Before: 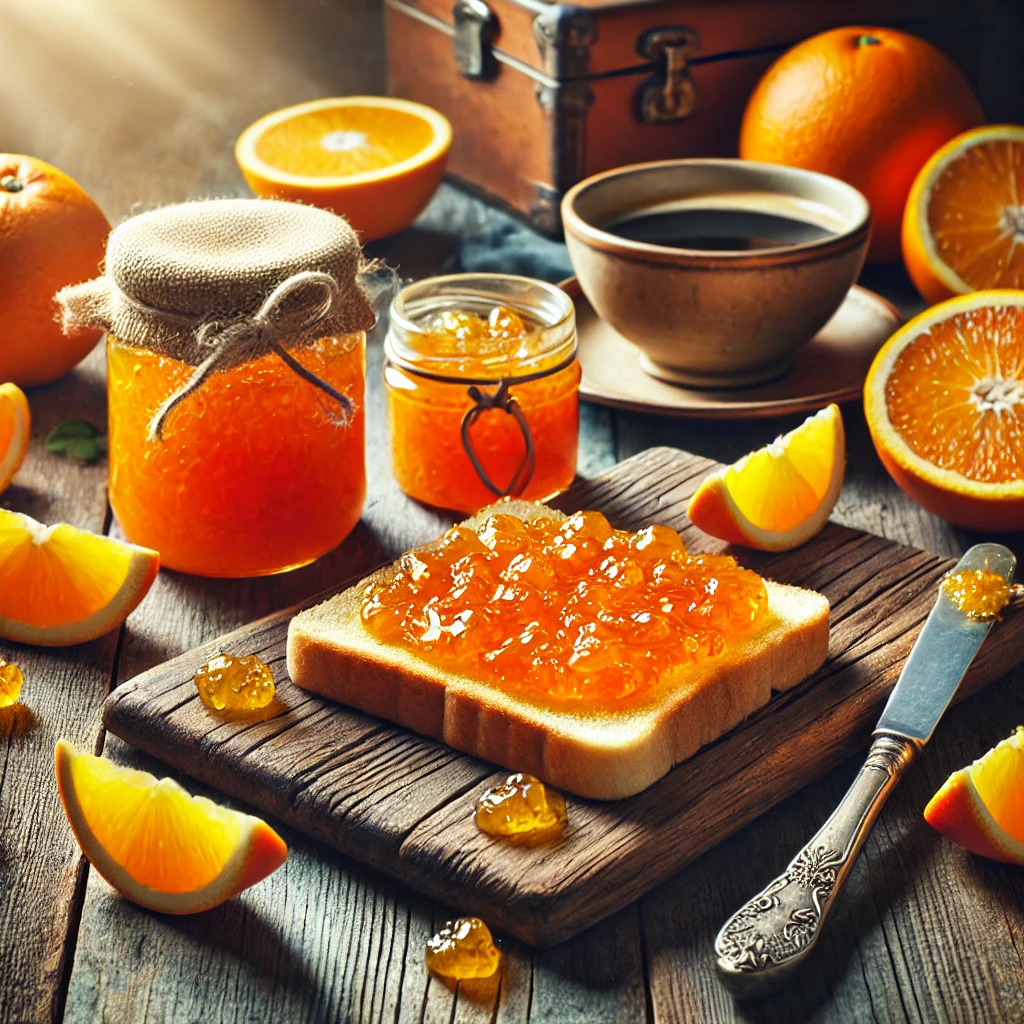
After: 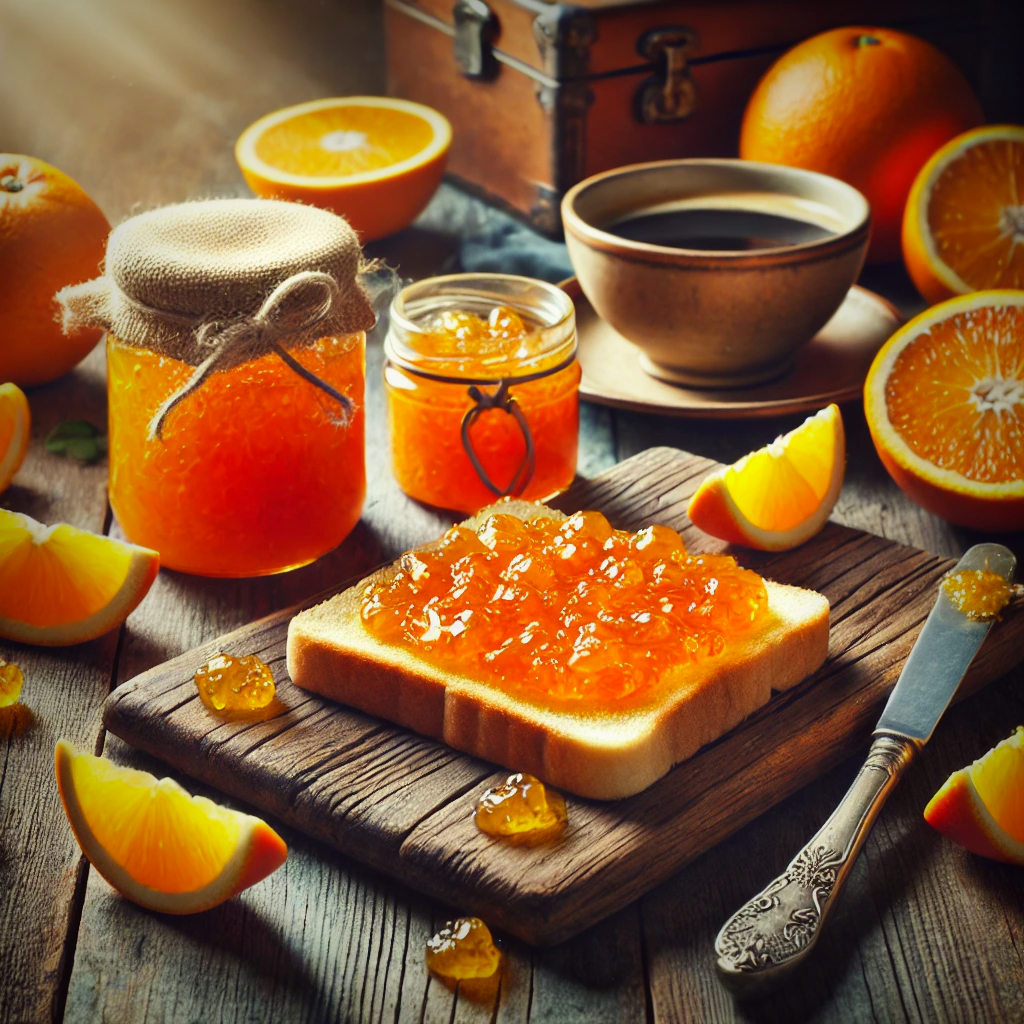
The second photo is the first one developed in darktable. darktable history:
contrast equalizer: octaves 7, y [[0.502, 0.505, 0.512, 0.529, 0.564, 0.588], [0.5 ×6], [0.502, 0.505, 0.512, 0.529, 0.564, 0.588], [0, 0.001, 0.001, 0.004, 0.008, 0.011], [0, 0.001, 0.001, 0.004, 0.008, 0.011]], mix -1
base curve: curves: ch0 [(0, 0) (0.297, 0.298) (1, 1)], preserve colors none
color correction: highlights a* -0.95, highlights b* 4.5, shadows a* 3.55
vignetting: fall-off start 53.2%, brightness -0.594, saturation 0, automatic ratio true, width/height ratio 1.313, shape 0.22, unbound false
